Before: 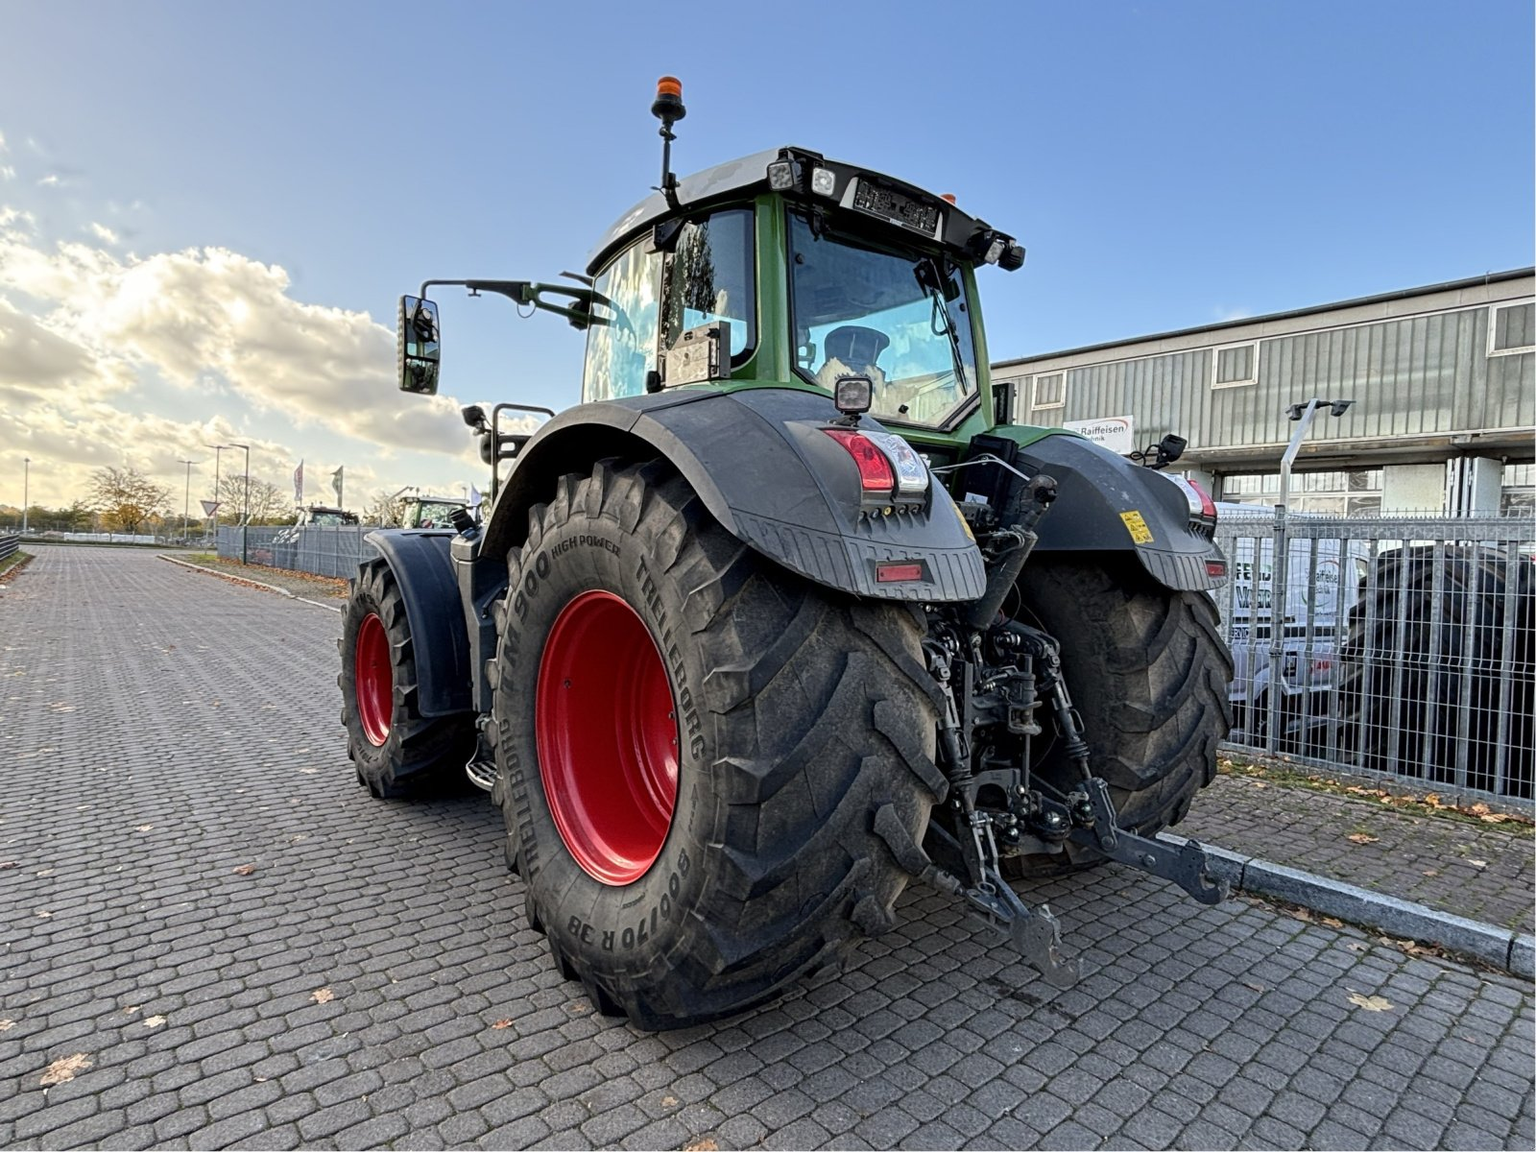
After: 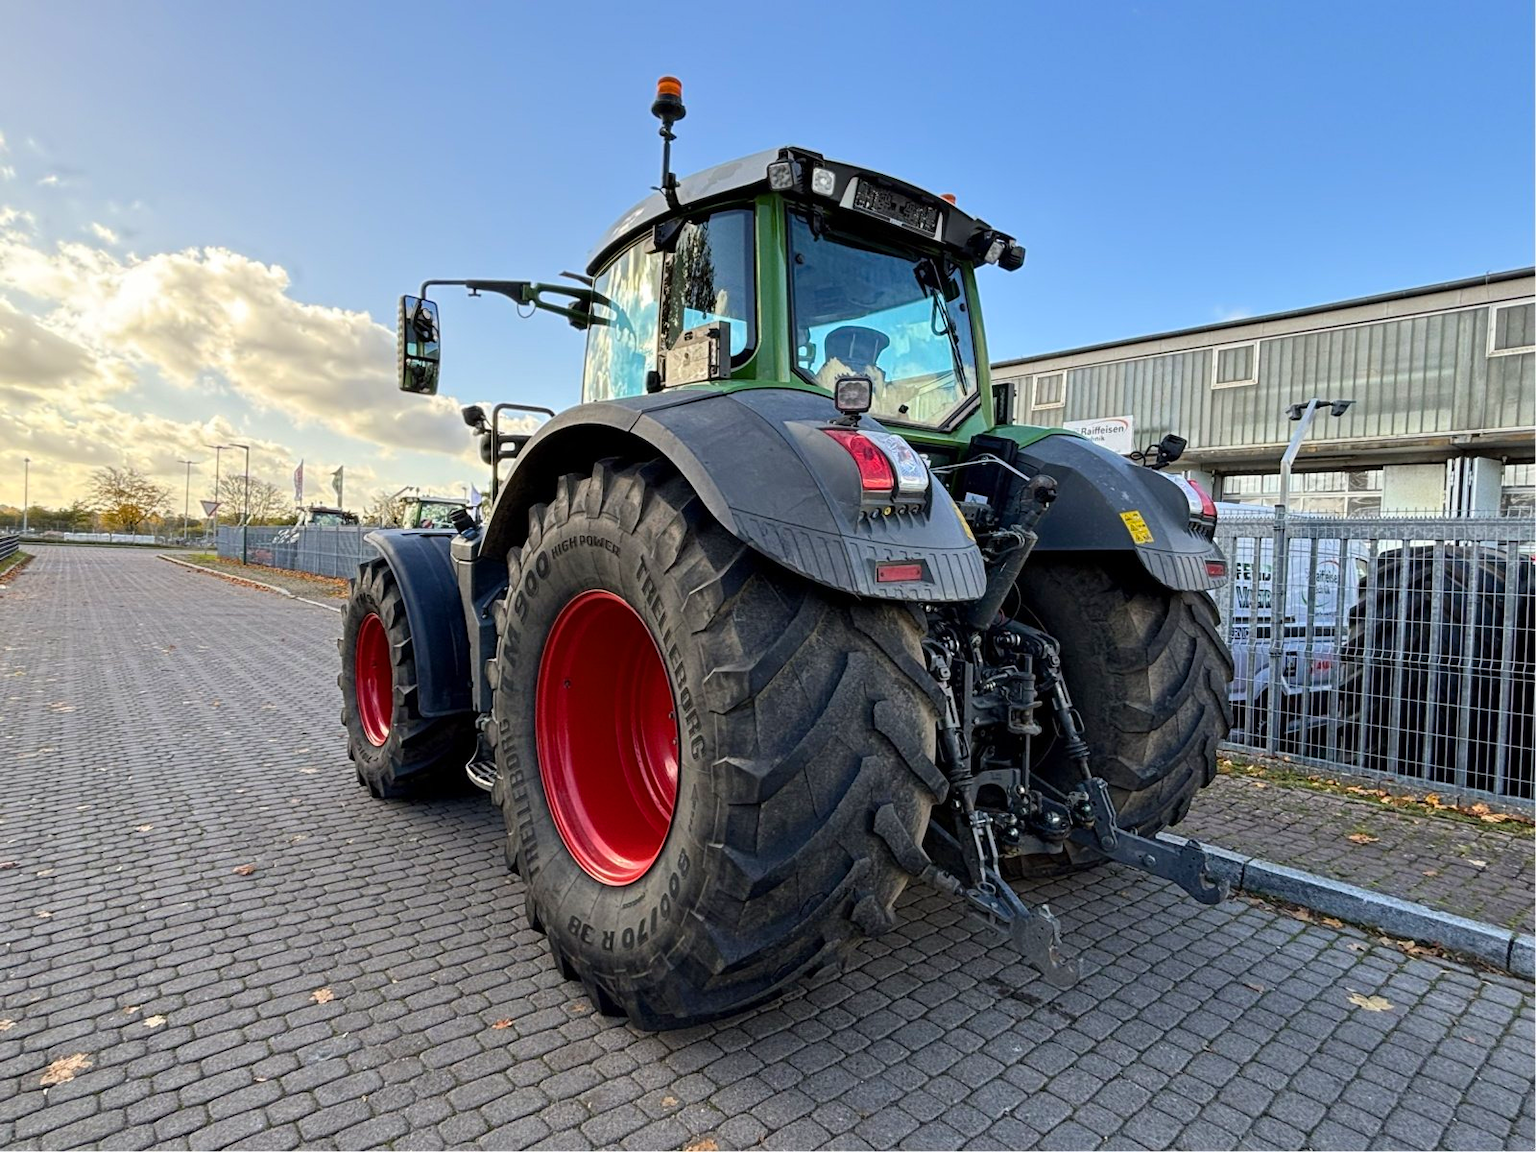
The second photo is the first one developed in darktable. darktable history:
color balance rgb: power › hue 73.24°, perceptual saturation grading › global saturation 0.218%, global vibrance 41.031%
